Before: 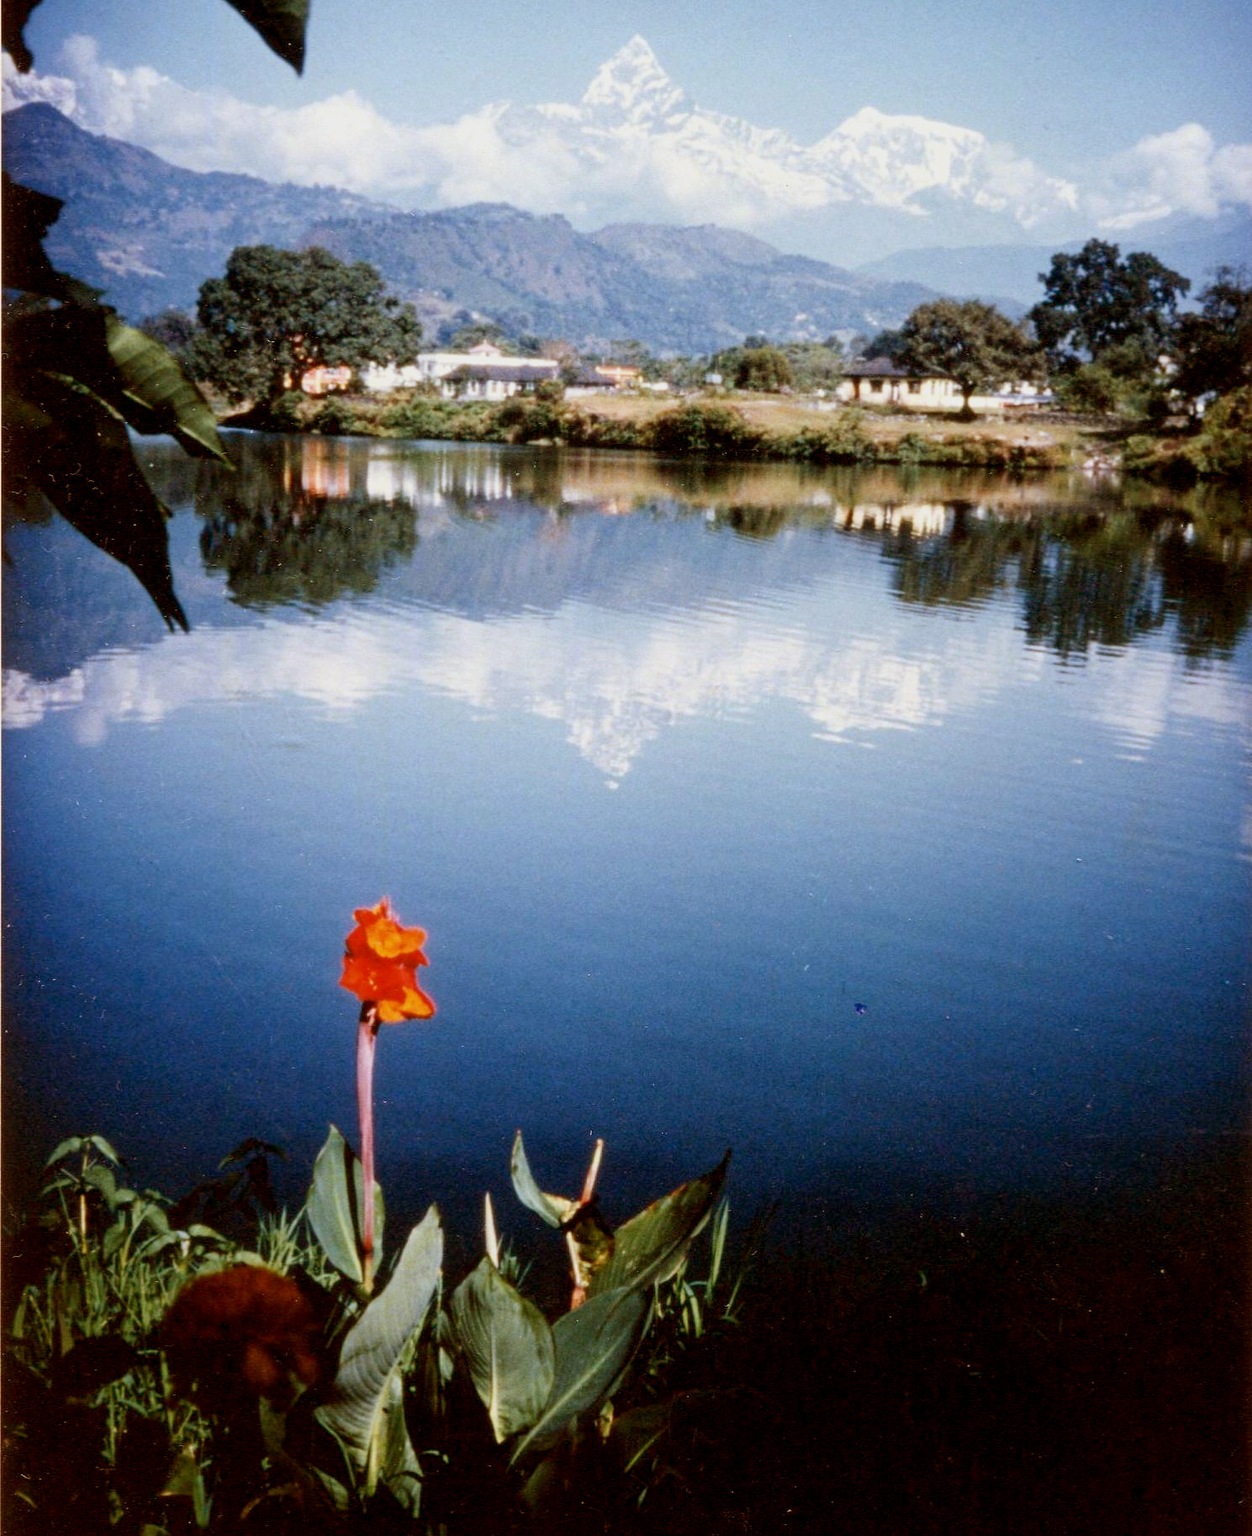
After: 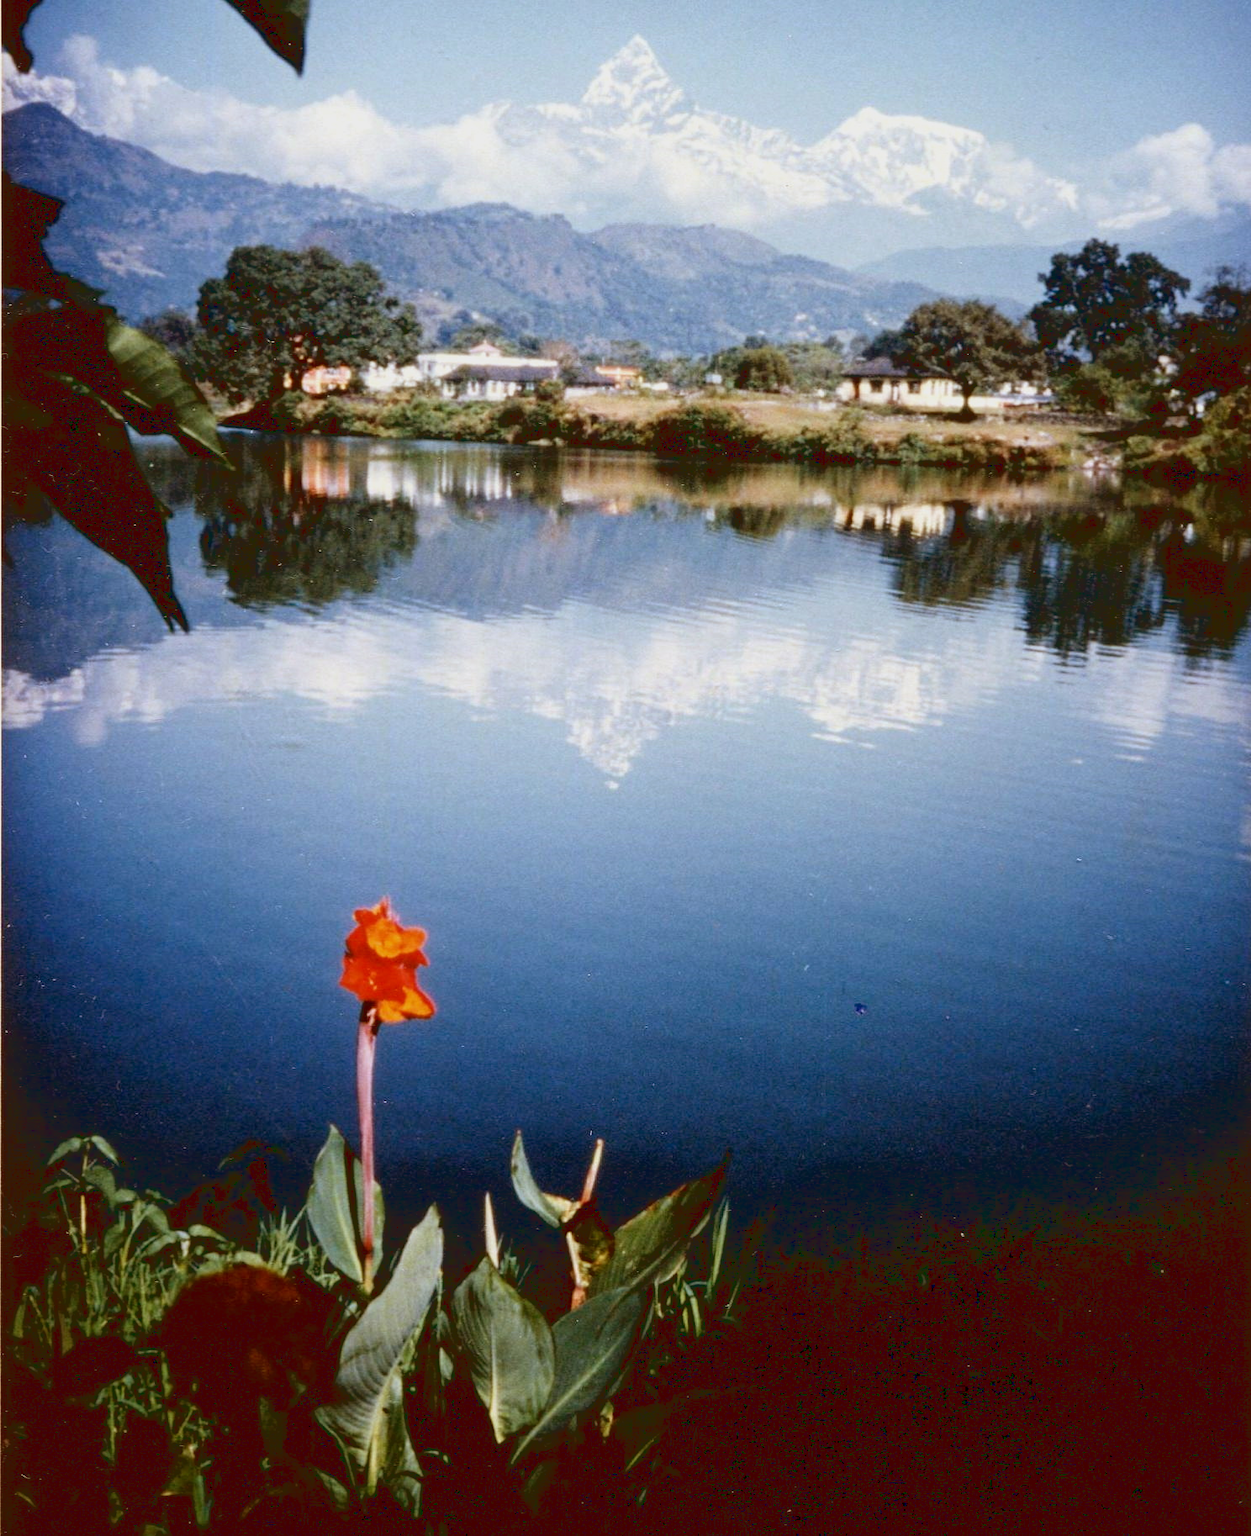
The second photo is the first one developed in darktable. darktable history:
white balance: emerald 1
tone curve: curves: ch0 [(0.122, 0.111) (1, 1)]
